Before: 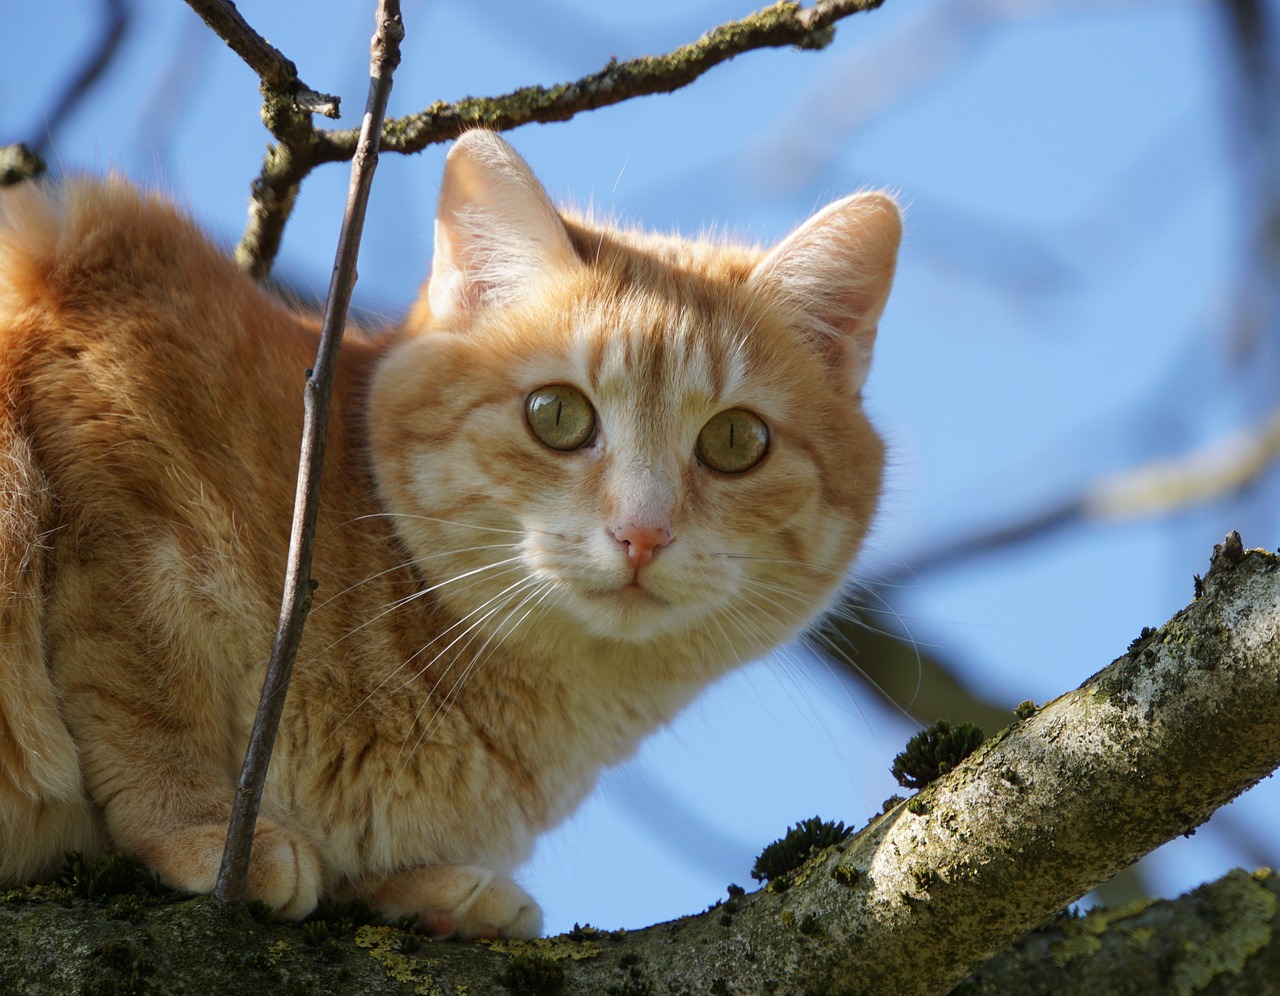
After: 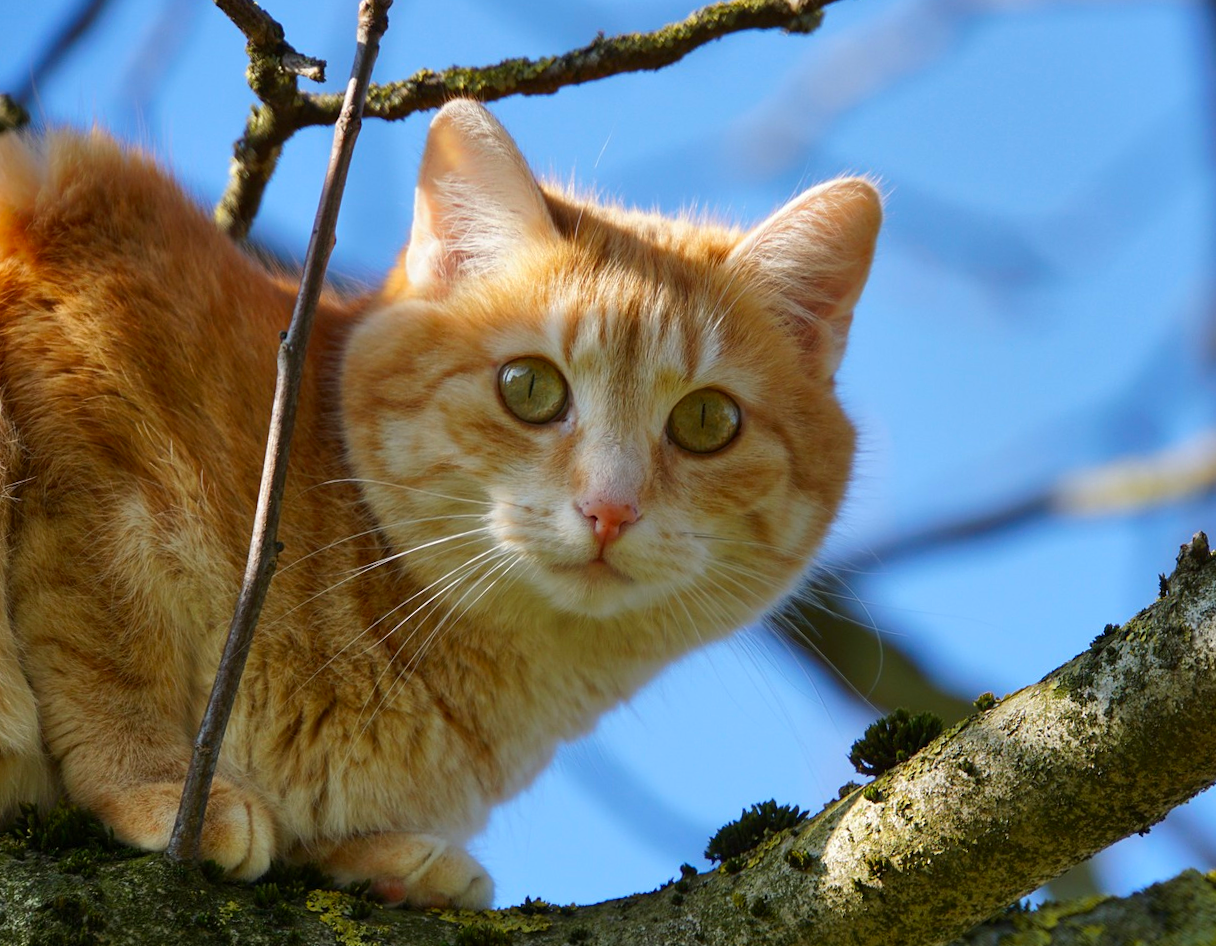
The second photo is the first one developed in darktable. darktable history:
shadows and highlights: highlights color adjustment 0%, low approximation 0.01, soften with gaussian
crop and rotate: angle -2.38°
contrast brightness saturation: brightness -0.02, saturation 0.35
rotate and perspective: crop left 0, crop top 0
